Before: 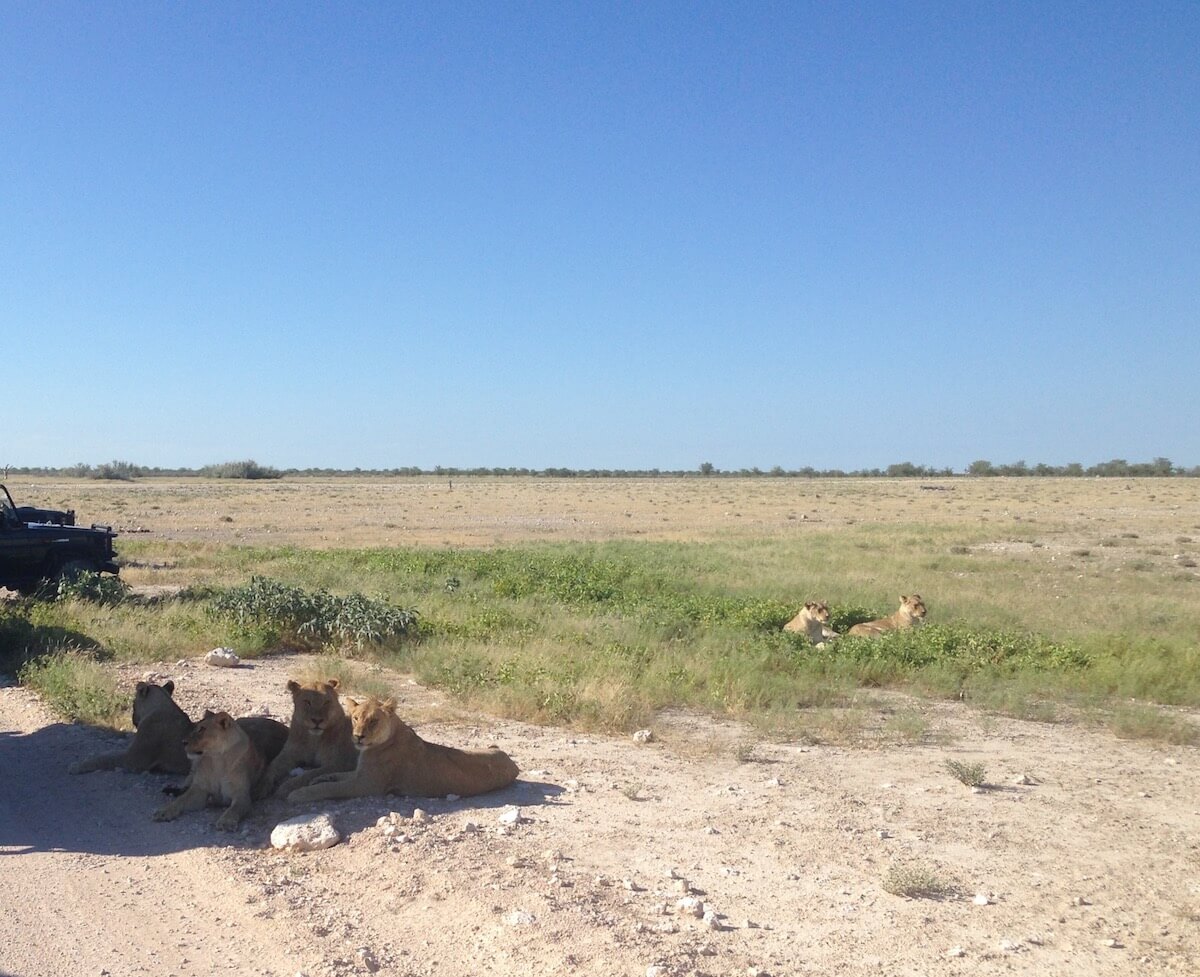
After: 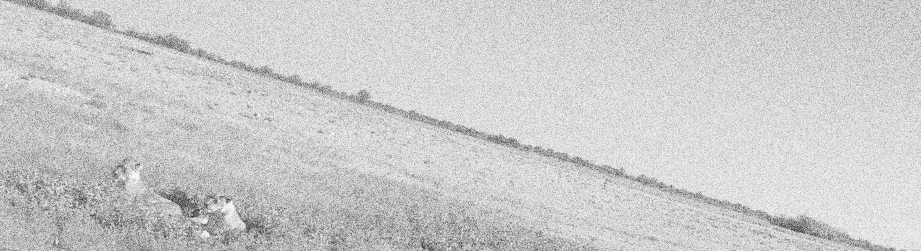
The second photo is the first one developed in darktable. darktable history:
crop and rotate: angle 16.12°, top 30.835%, bottom 35.653%
grain: coarseness 30.02 ISO, strength 100%
global tonemap: drago (0.7, 100)
monochrome: a 32, b 64, size 2.3
